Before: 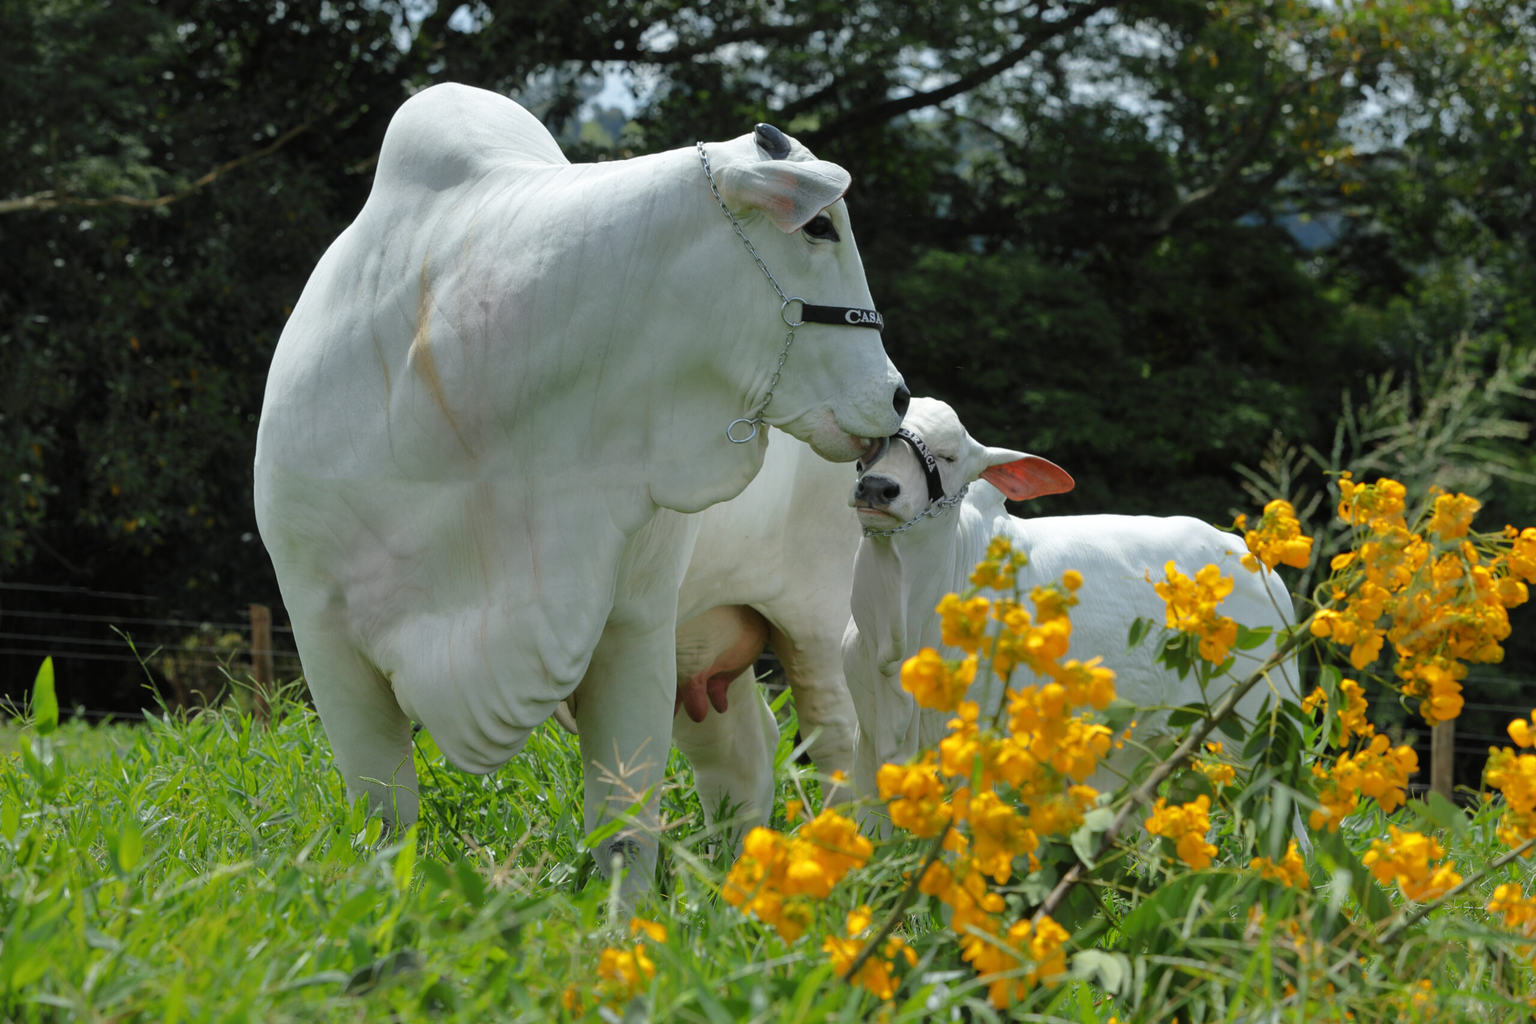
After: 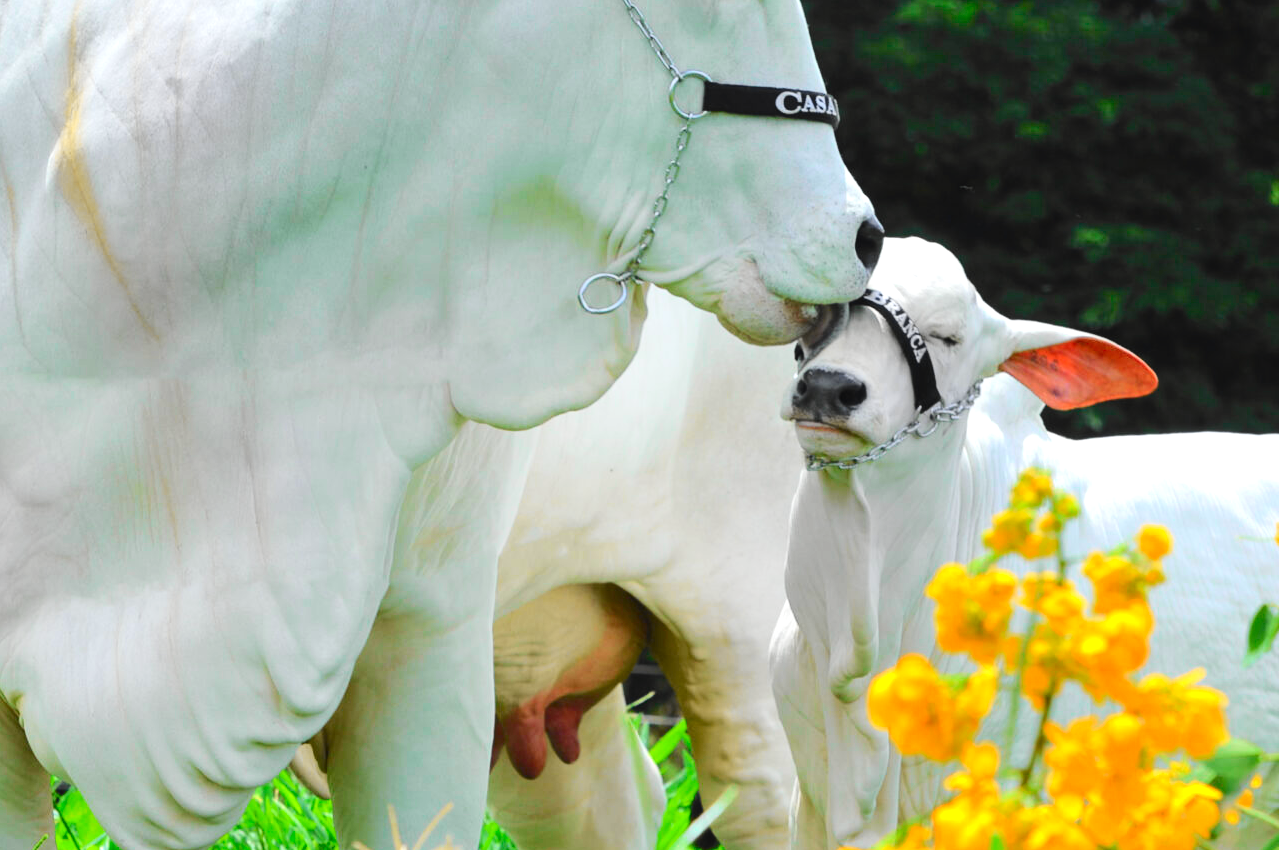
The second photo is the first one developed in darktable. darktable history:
crop: left 24.762%, top 24.945%, right 25.248%, bottom 25.235%
tone equalizer: mask exposure compensation -0.506 EV
tone curve: curves: ch0 [(0, 0.023) (0.103, 0.087) (0.295, 0.297) (0.445, 0.531) (0.553, 0.665) (0.735, 0.843) (0.994, 1)]; ch1 [(0, 0) (0.427, 0.346) (0.456, 0.426) (0.484, 0.494) (0.509, 0.505) (0.535, 0.56) (0.581, 0.632) (0.646, 0.715) (1, 1)]; ch2 [(0, 0) (0.369, 0.388) (0.449, 0.431) (0.501, 0.495) (0.533, 0.518) (0.572, 0.612) (0.677, 0.752) (1, 1)], color space Lab, independent channels, preserve colors none
exposure: black level correction 0, exposure 0.69 EV, compensate exposure bias true, compensate highlight preservation false
